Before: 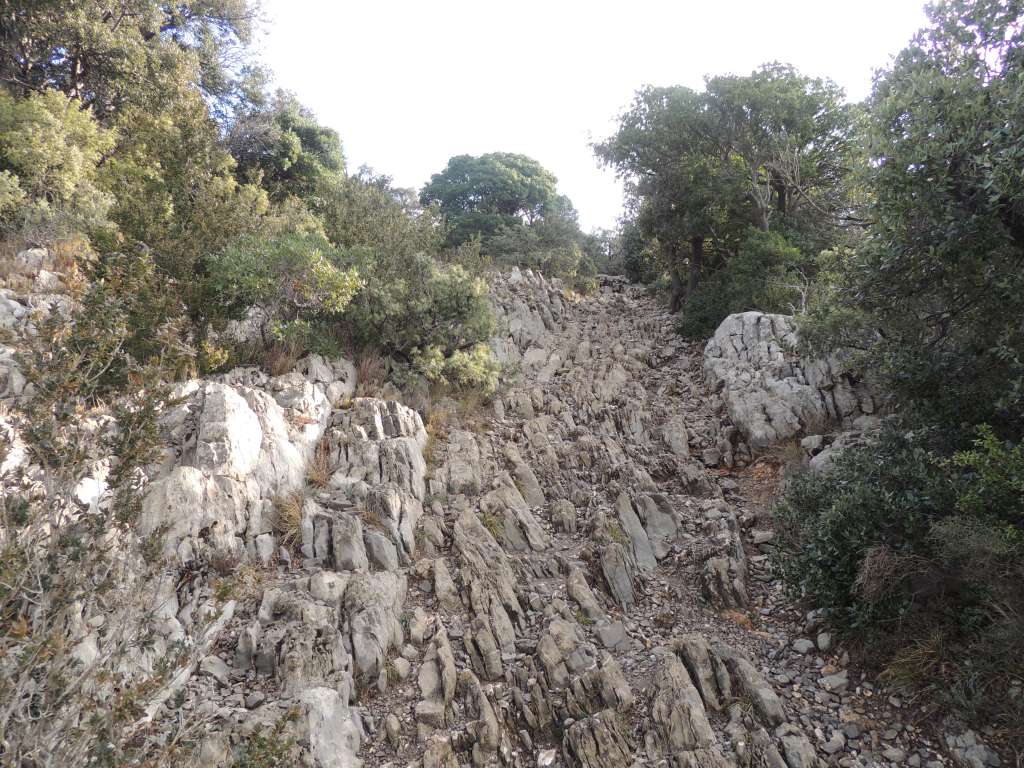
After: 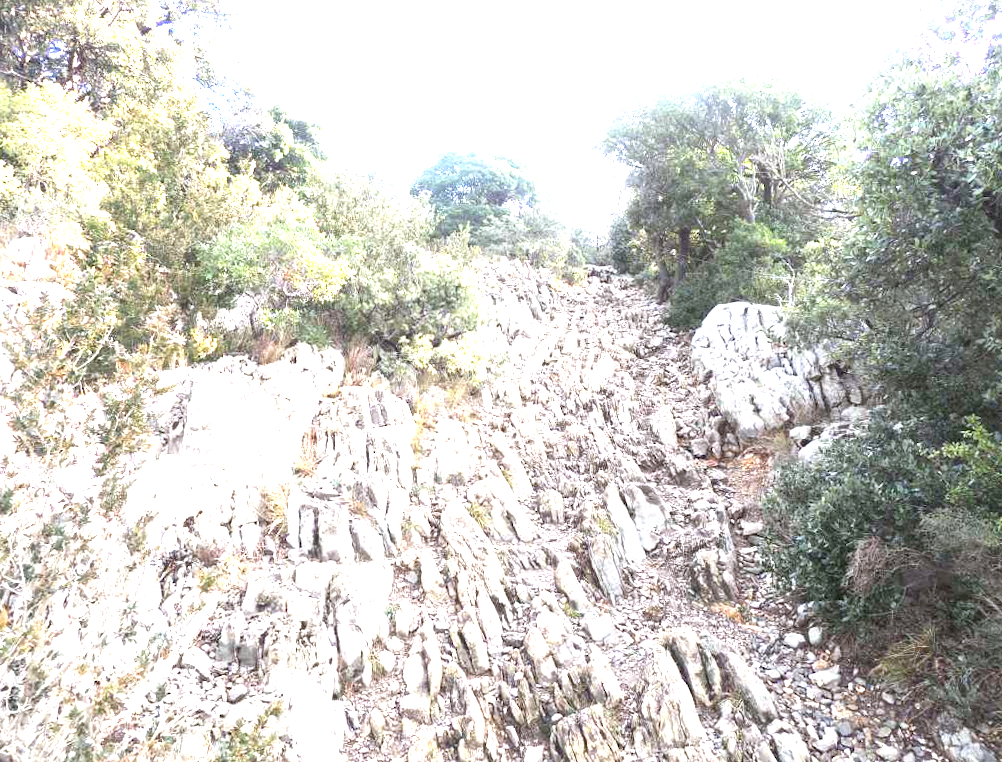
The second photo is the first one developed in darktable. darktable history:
rotate and perspective: rotation 0.226°, lens shift (vertical) -0.042, crop left 0.023, crop right 0.982, crop top 0.006, crop bottom 0.994
exposure: exposure 2.207 EV, compensate highlight preservation false
crop: bottom 0.071%
white balance: red 0.976, blue 1.04
